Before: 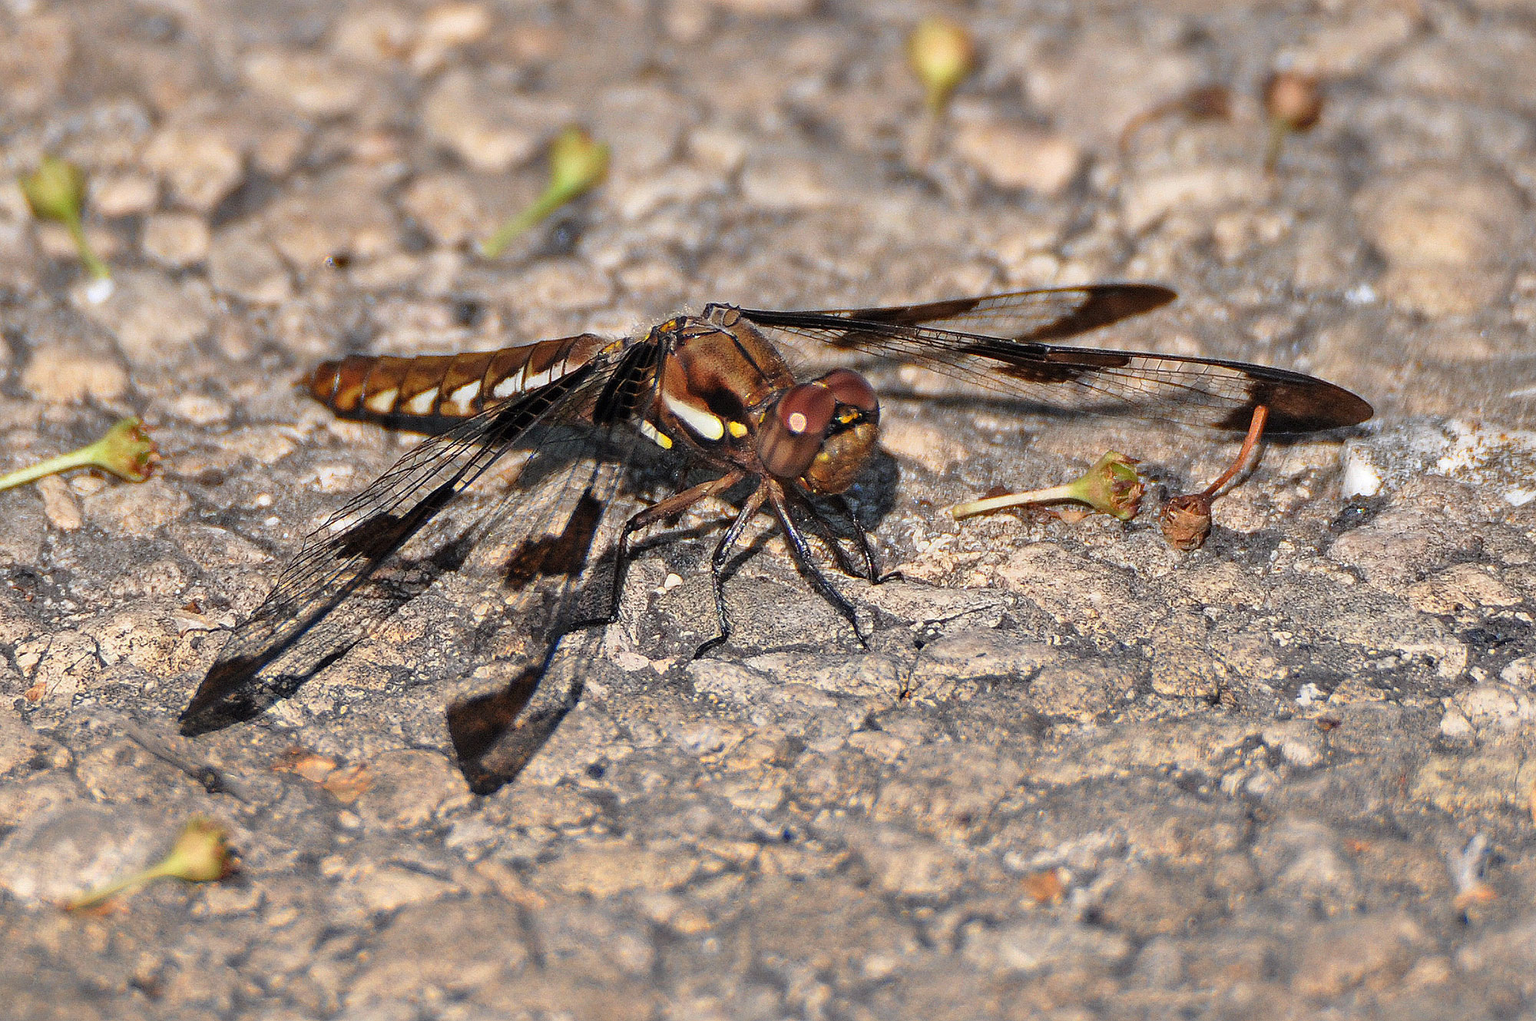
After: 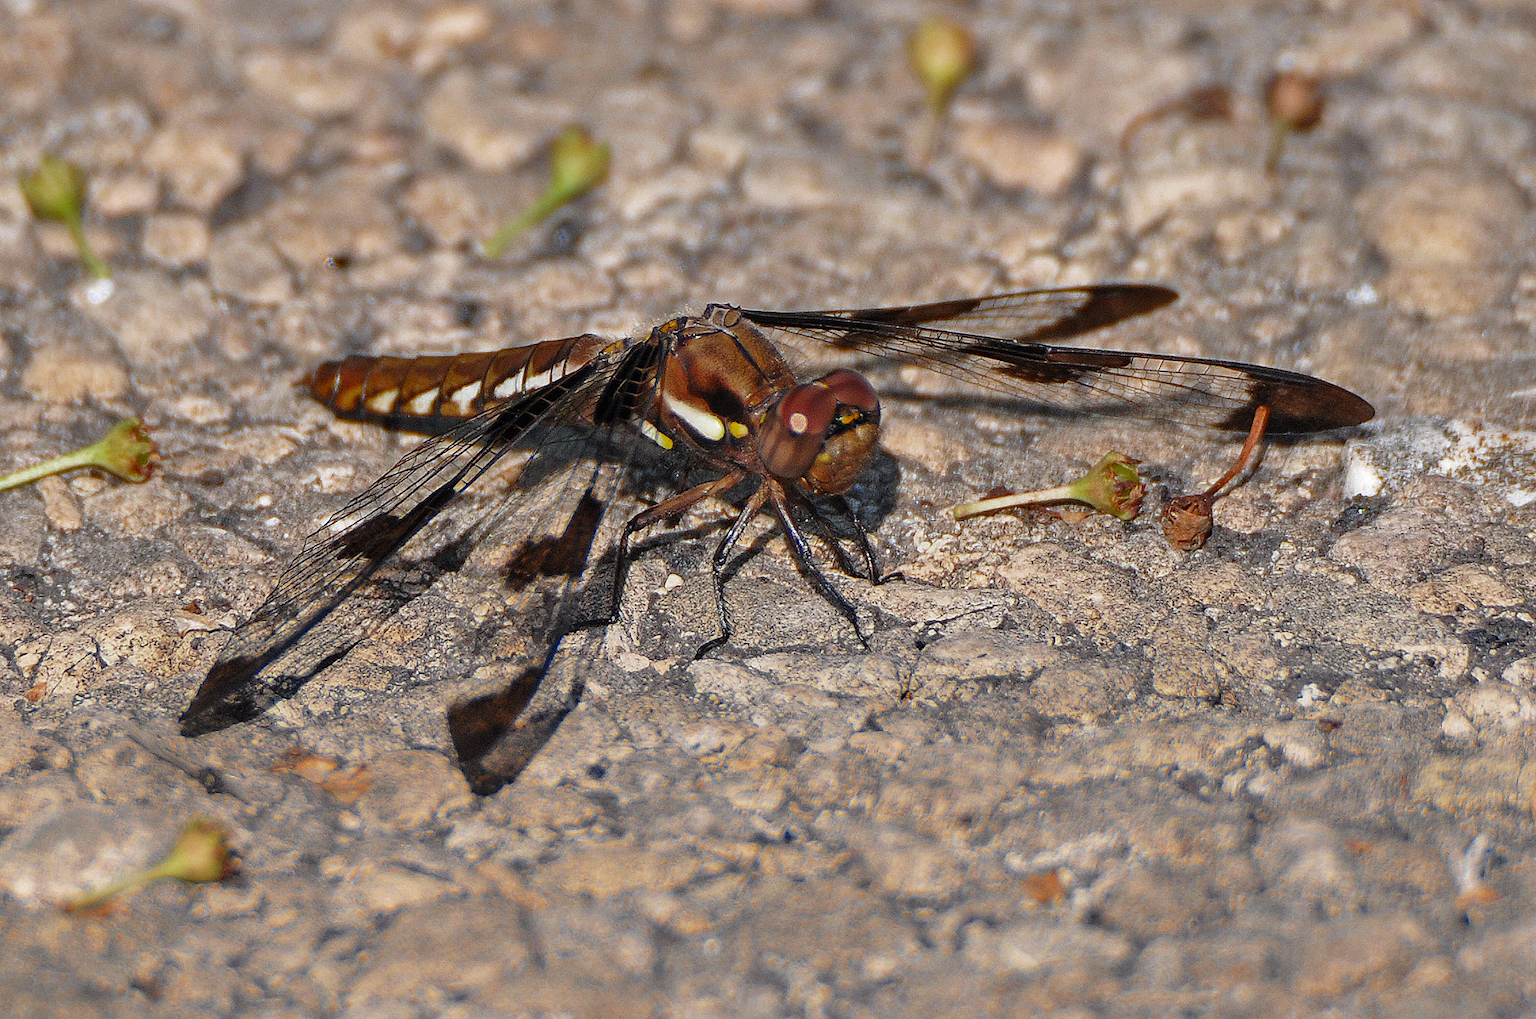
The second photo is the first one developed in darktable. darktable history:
crop: top 0.05%, bottom 0.098%
color zones: curves: ch0 [(0.27, 0.396) (0.563, 0.504) (0.75, 0.5) (0.787, 0.307)]
